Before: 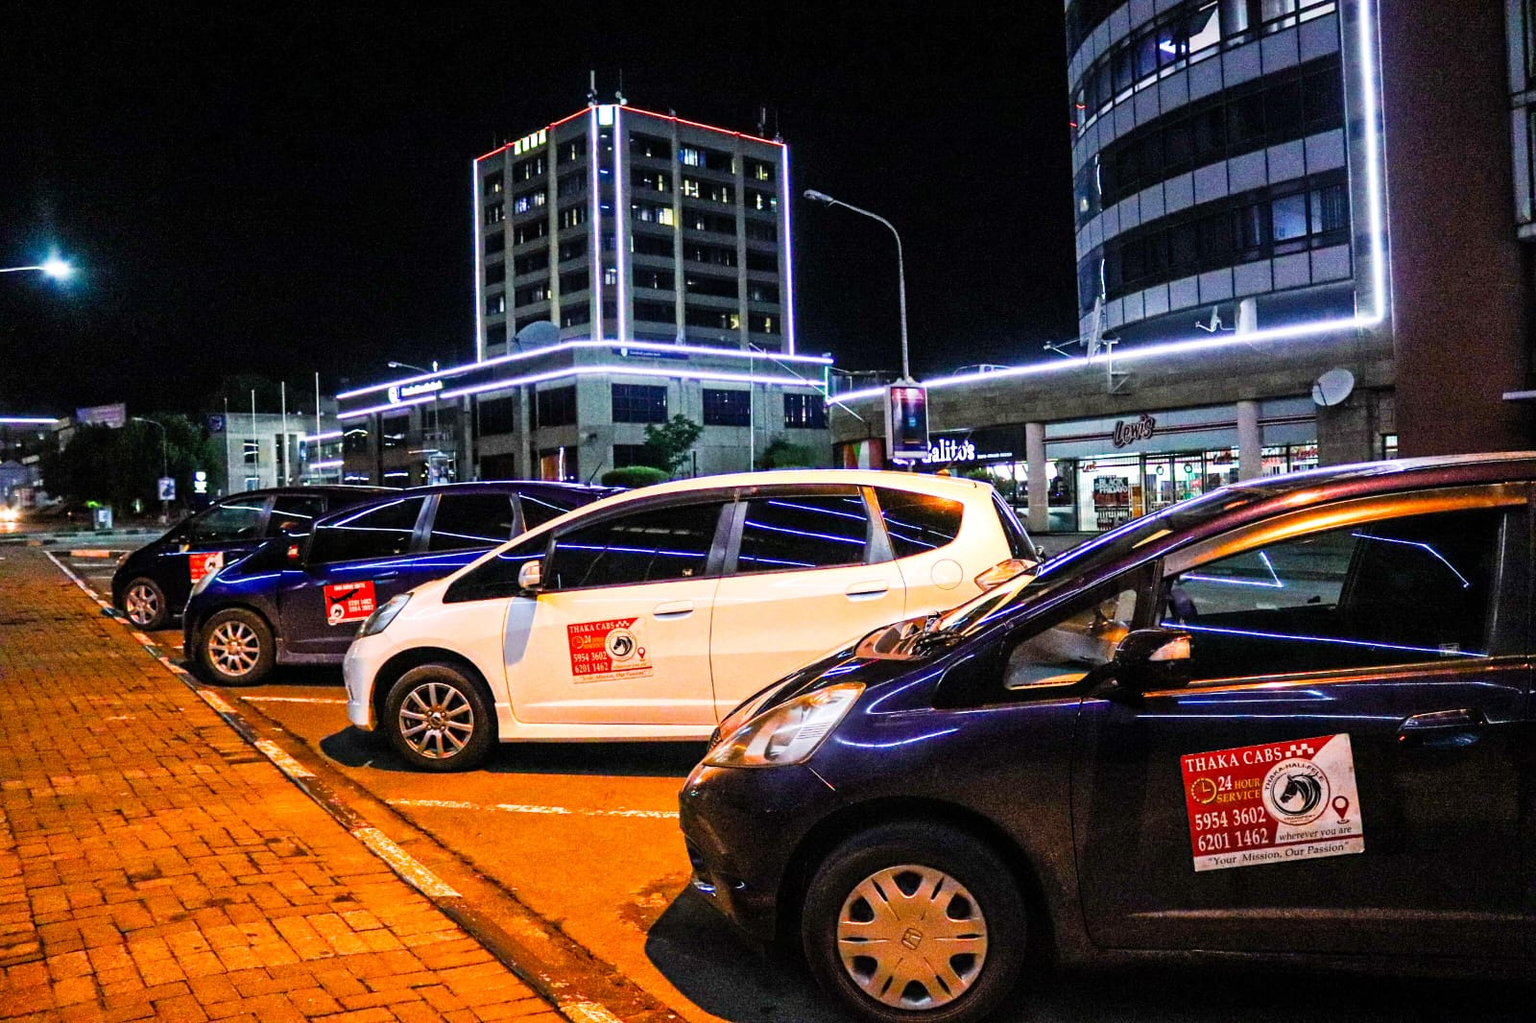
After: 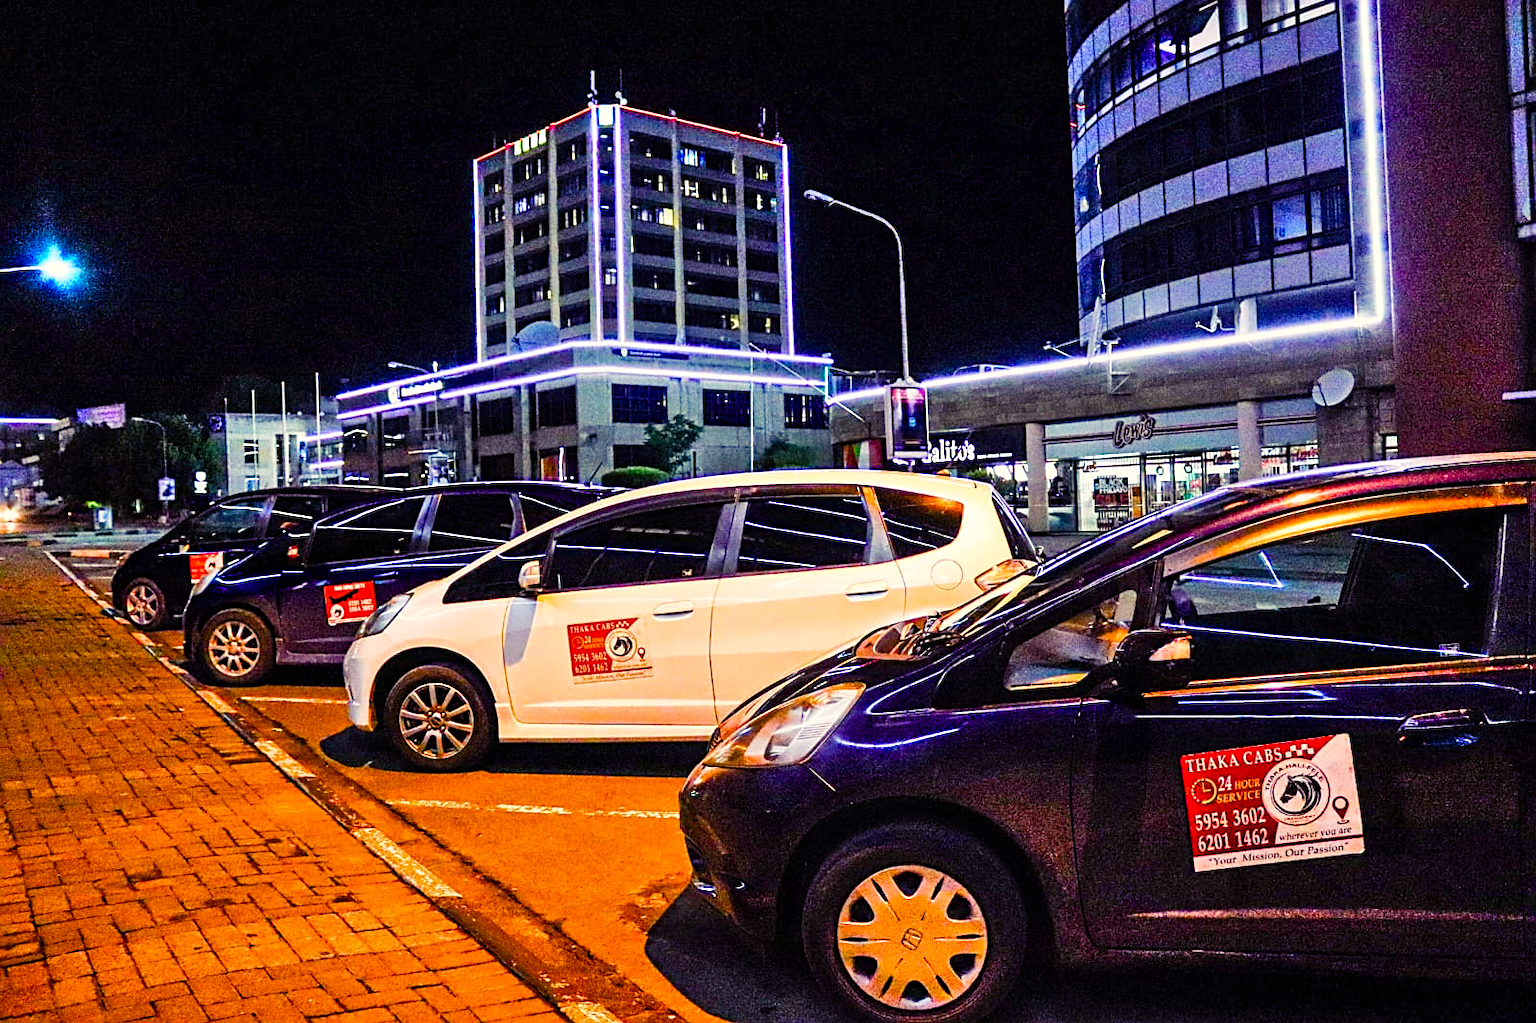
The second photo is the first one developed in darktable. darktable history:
color balance rgb: shadows lift › luminance -21.272%, shadows lift › chroma 9.299%, shadows lift › hue 284.39°, power › hue 307.74°, highlights gain › chroma 3.061%, highlights gain › hue 76.85°, perceptual saturation grading › global saturation 44.479%, perceptual saturation grading › highlights -50.319%, perceptual saturation grading › shadows 30.252%
sharpen: on, module defaults
shadows and highlights: soften with gaussian
